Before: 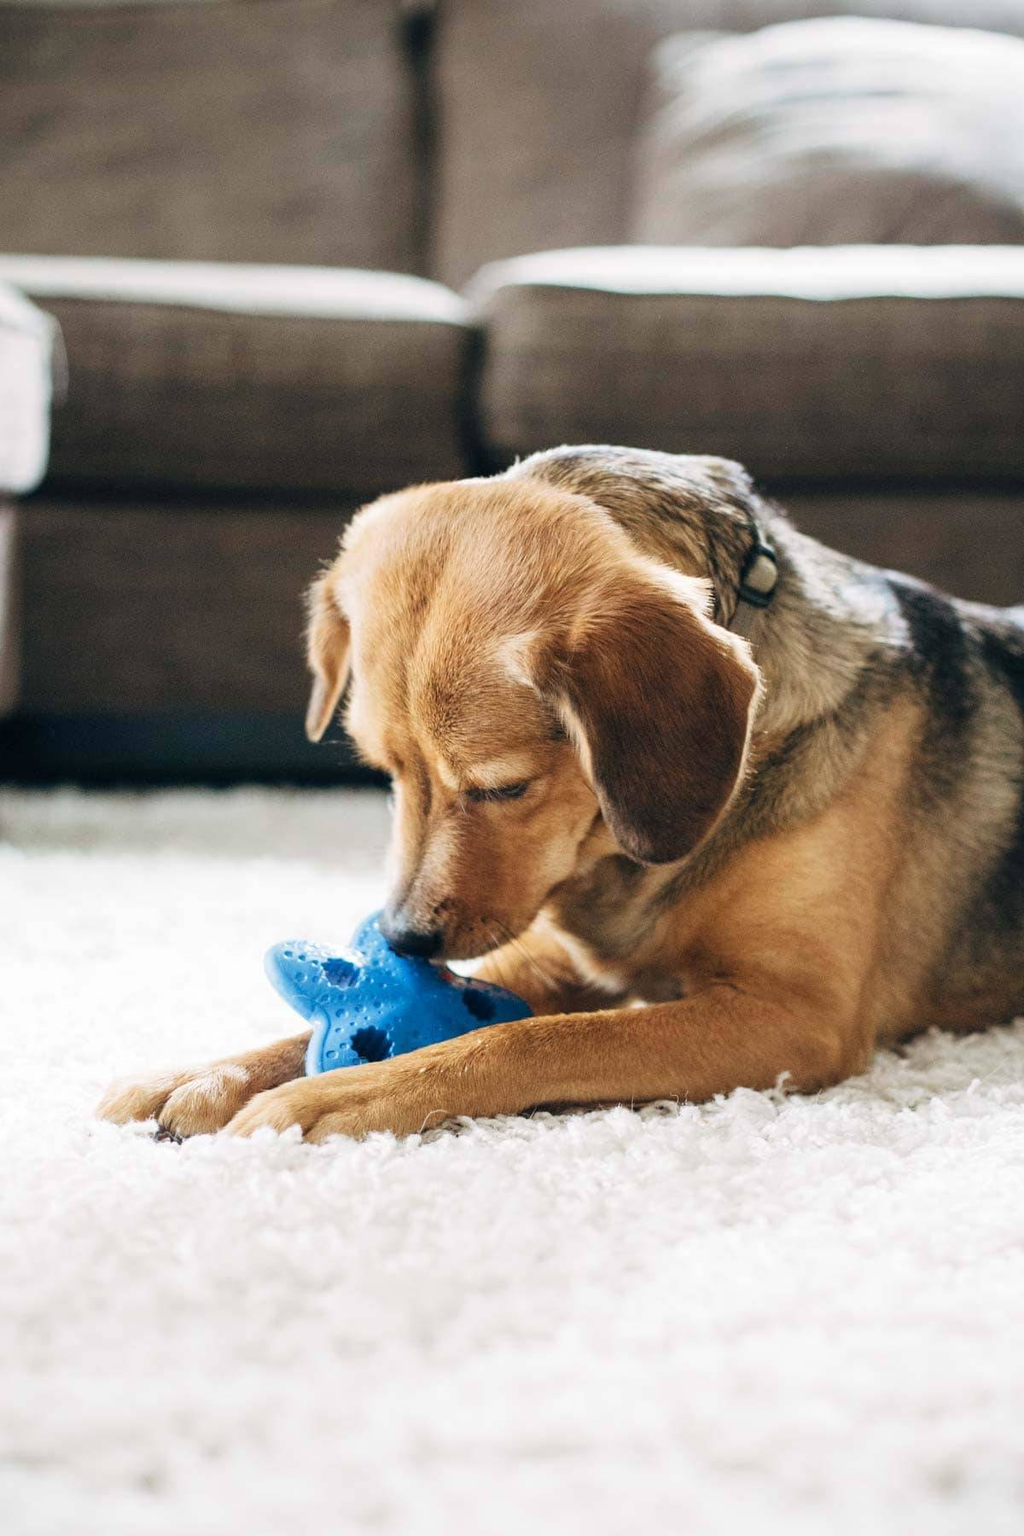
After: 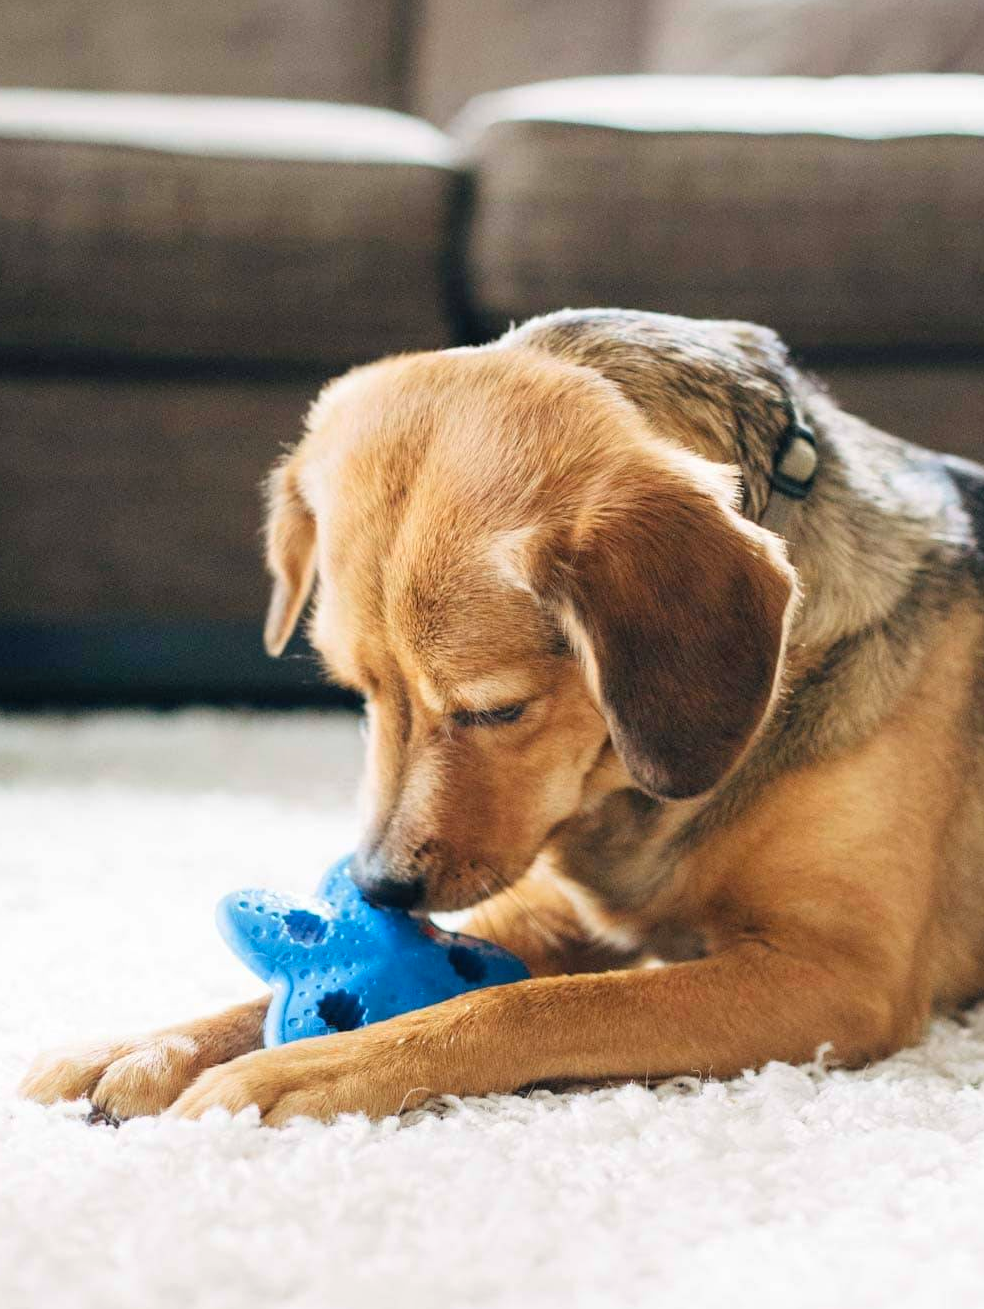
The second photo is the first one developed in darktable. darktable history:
contrast brightness saturation: contrast 0.03, brightness 0.06, saturation 0.13
crop: left 7.856%, top 11.836%, right 10.12%, bottom 15.387%
